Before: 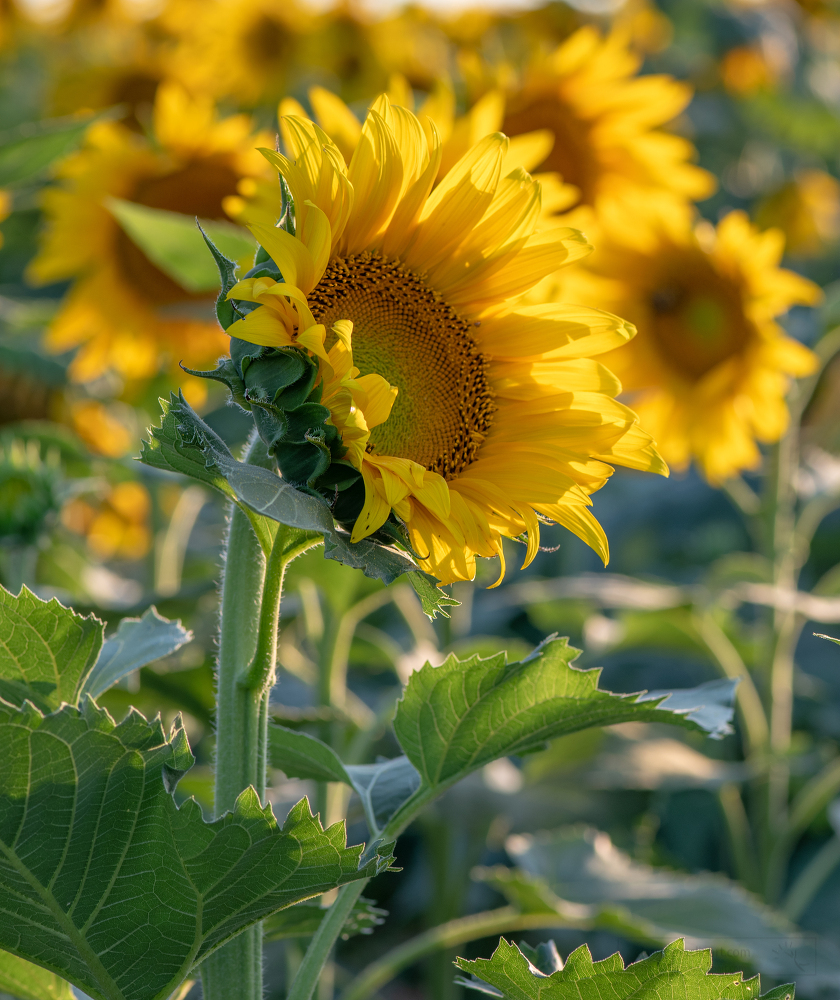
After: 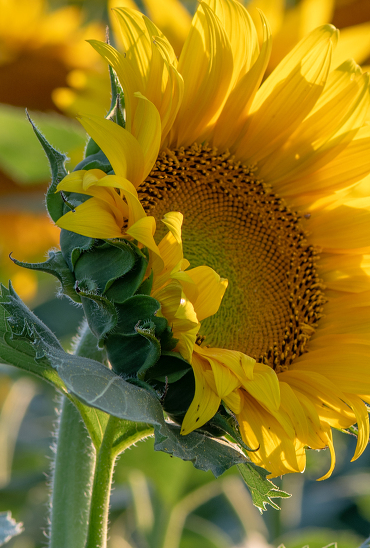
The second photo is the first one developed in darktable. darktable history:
white balance: emerald 1
crop: left 20.248%, top 10.86%, right 35.675%, bottom 34.321%
